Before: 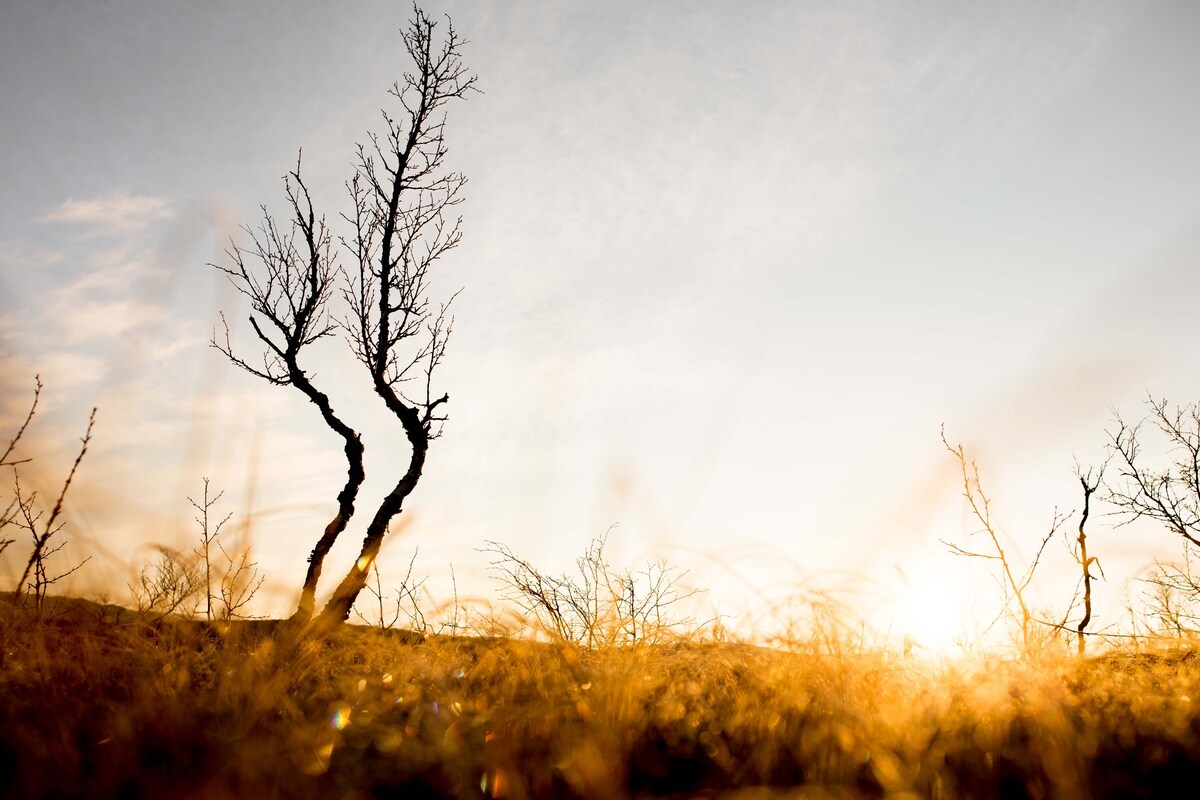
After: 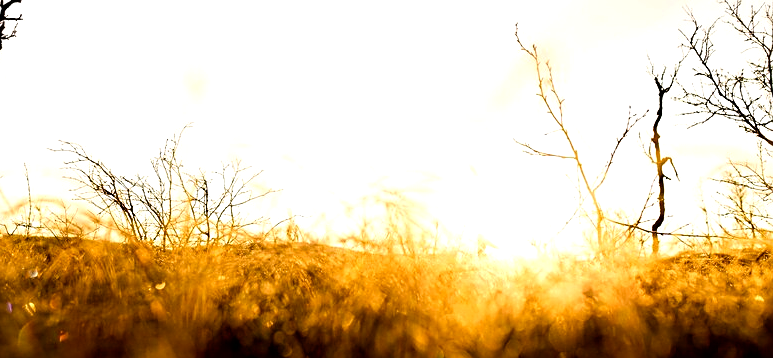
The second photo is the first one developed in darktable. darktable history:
sharpen: on, module defaults
crop and rotate: left 35.509%, top 50.238%, bottom 4.934%
color balance rgb: shadows lift › luminance -20%, power › hue 72.24°, highlights gain › luminance 15%, global offset › hue 171.6°, perceptual saturation grading › highlights -15%, perceptual saturation grading › shadows 25%, global vibrance 35%, contrast 10%
